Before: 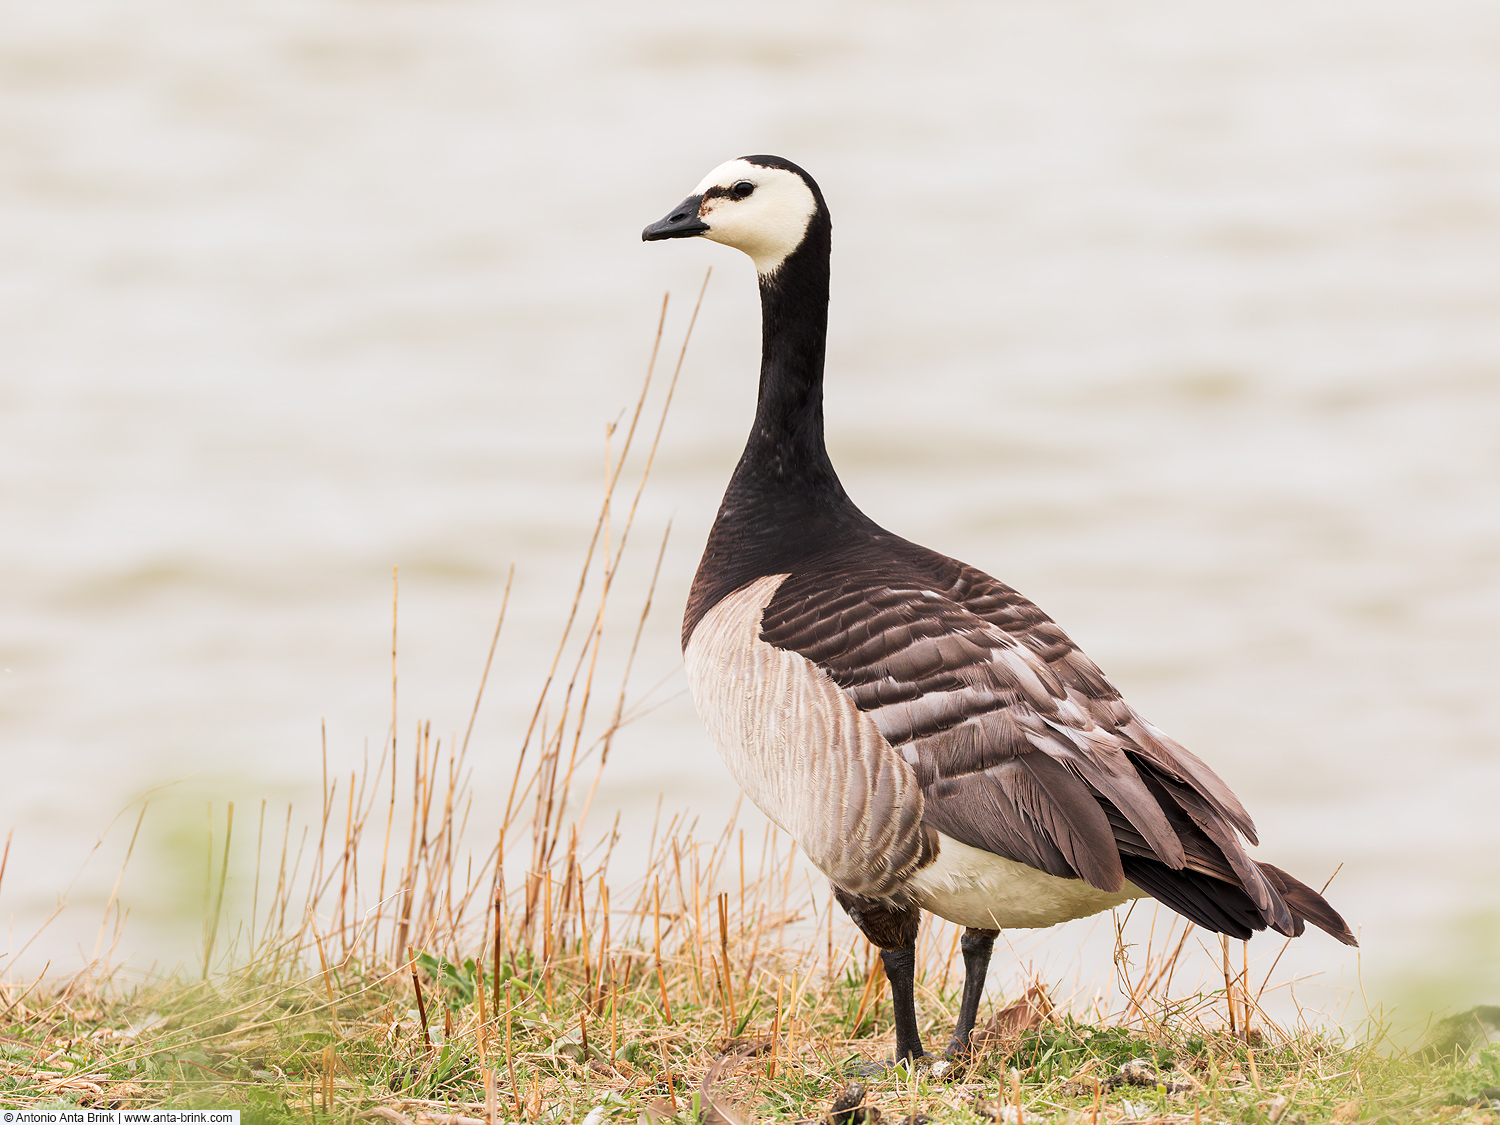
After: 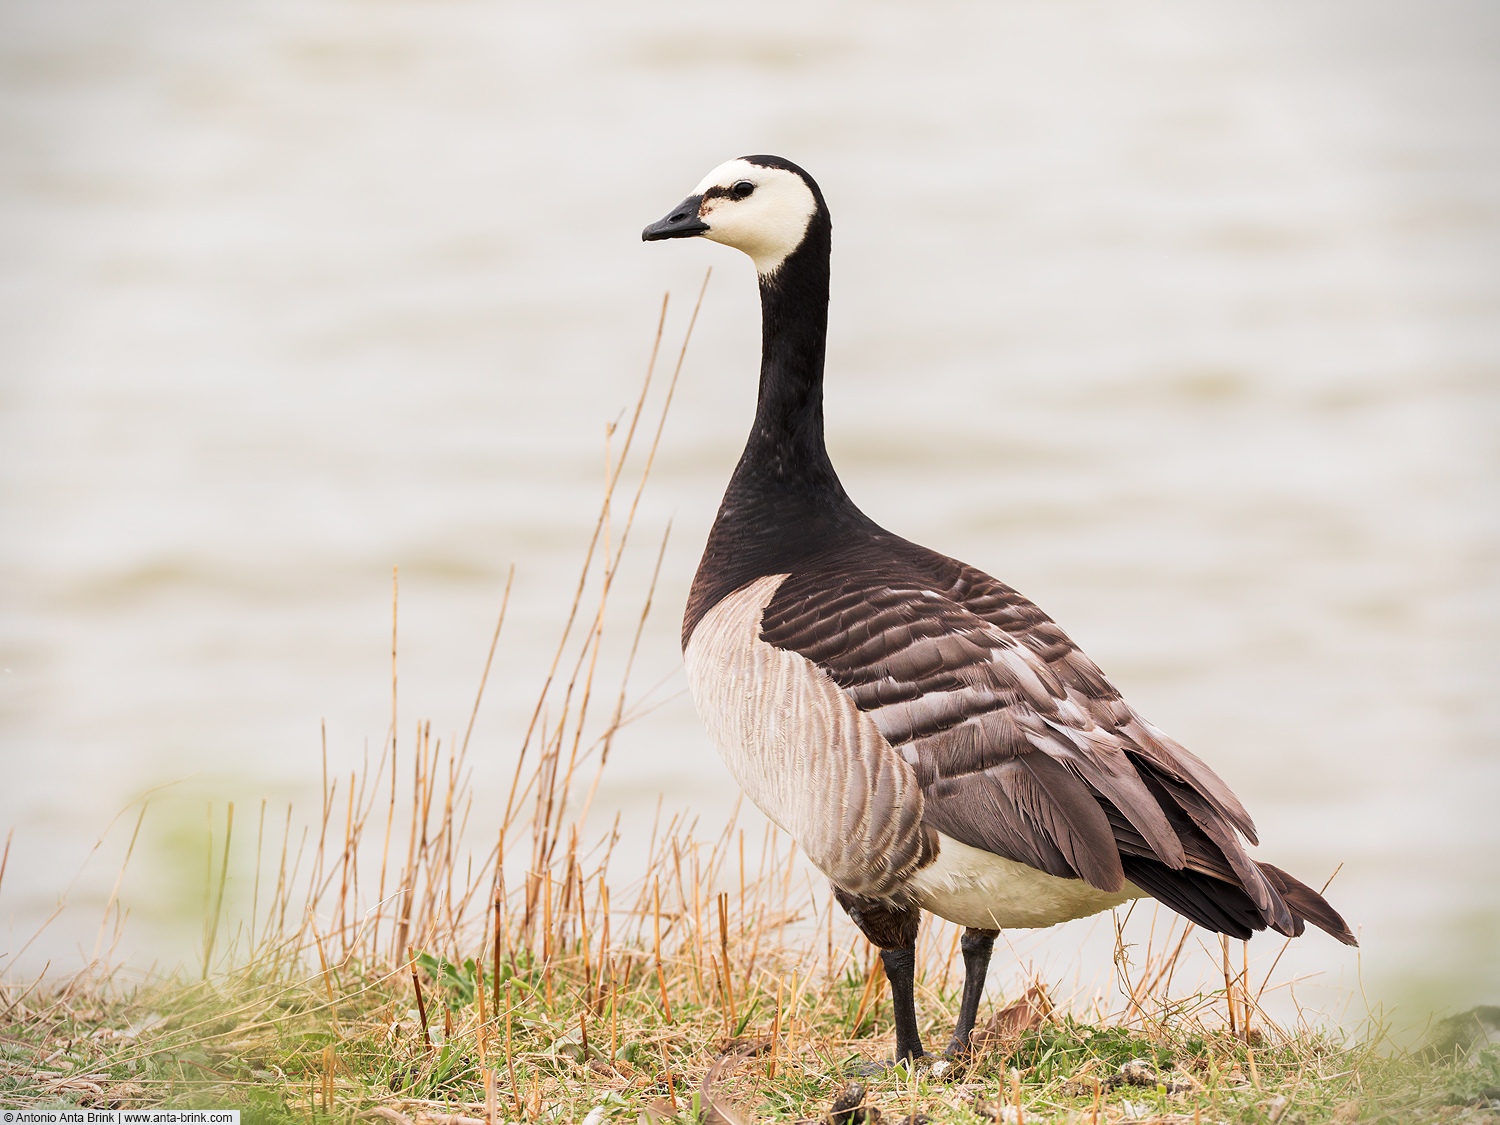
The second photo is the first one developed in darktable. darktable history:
exposure: compensate exposure bias true, compensate highlight preservation false
vignetting: fall-off start 91.19%
